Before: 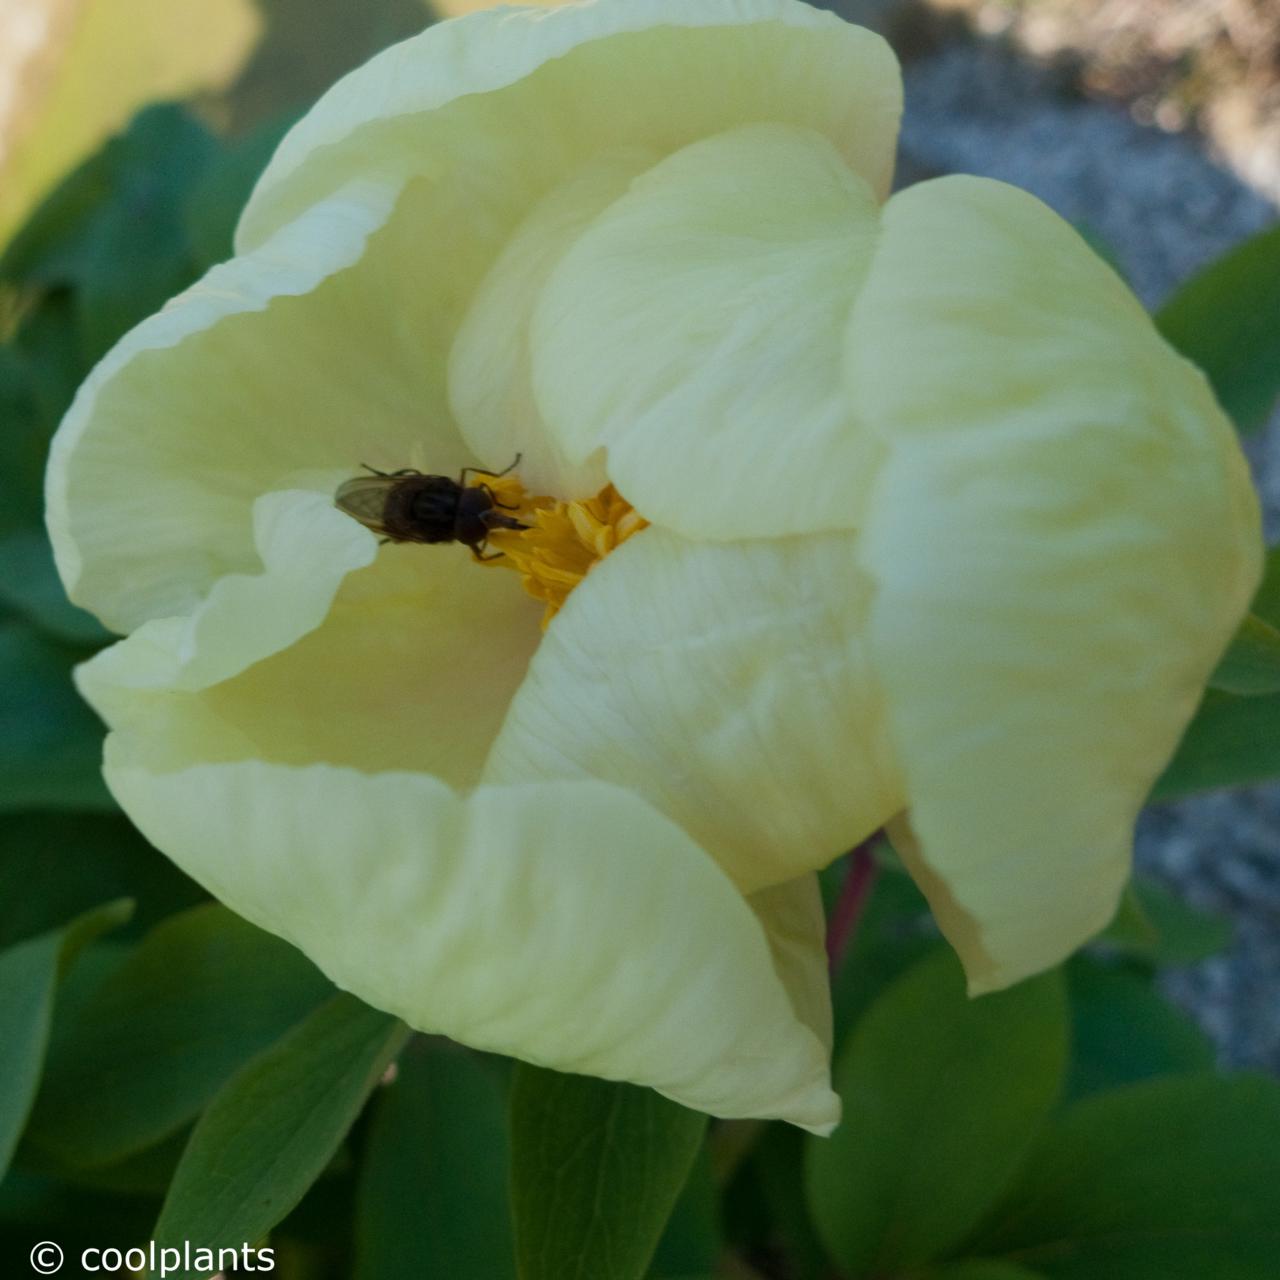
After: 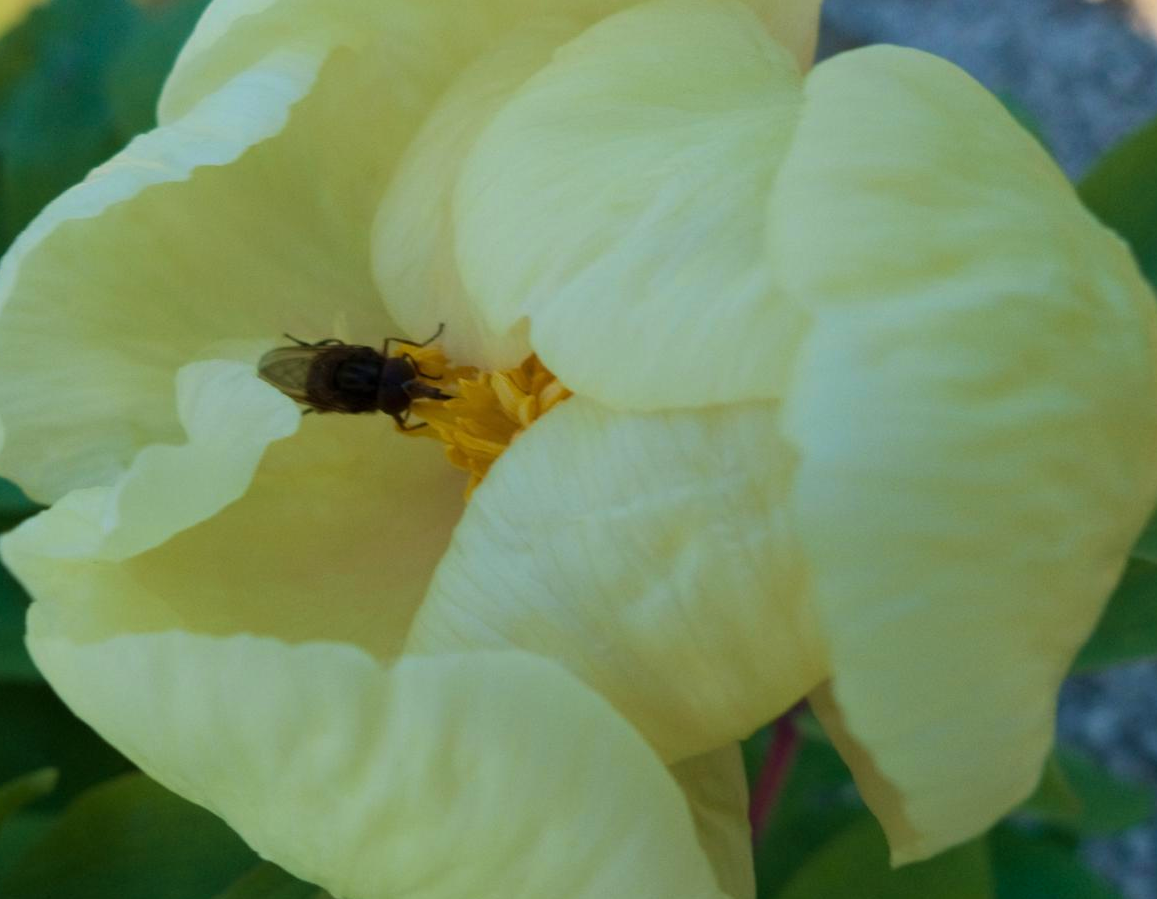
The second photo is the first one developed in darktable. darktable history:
crop: left 6.017%, top 10.216%, right 3.551%, bottom 19.496%
velvia: on, module defaults
